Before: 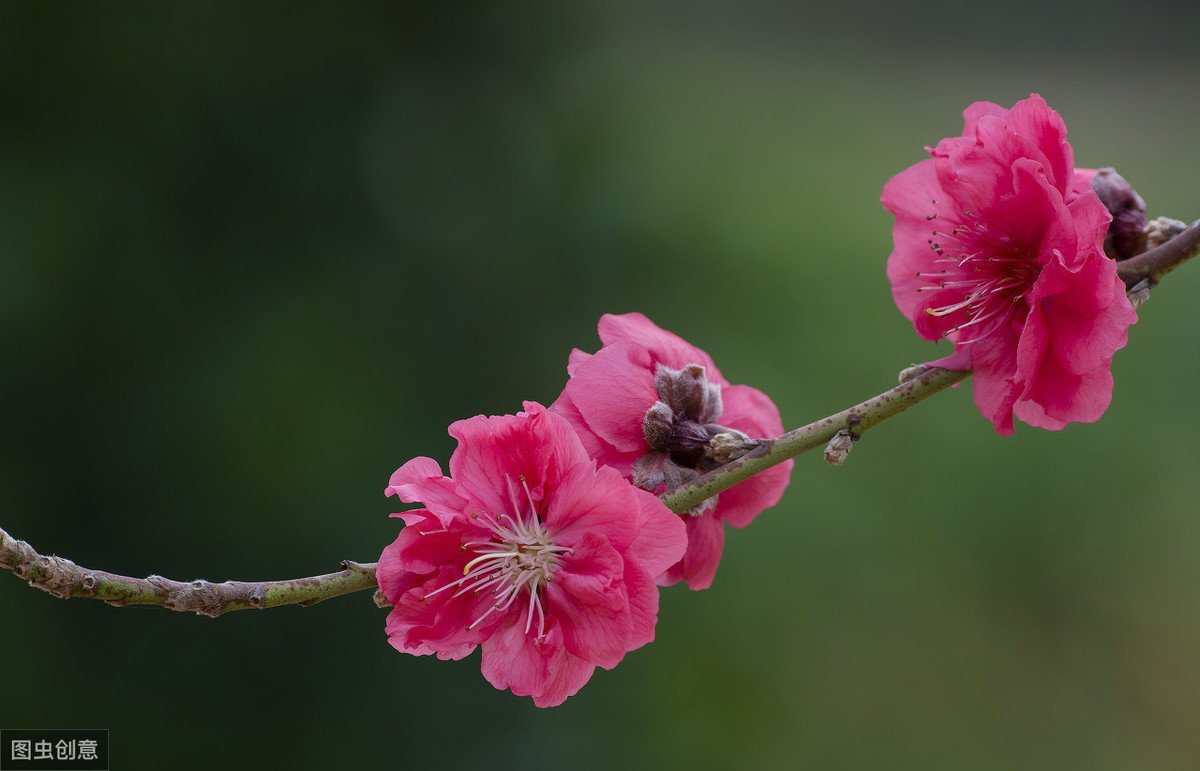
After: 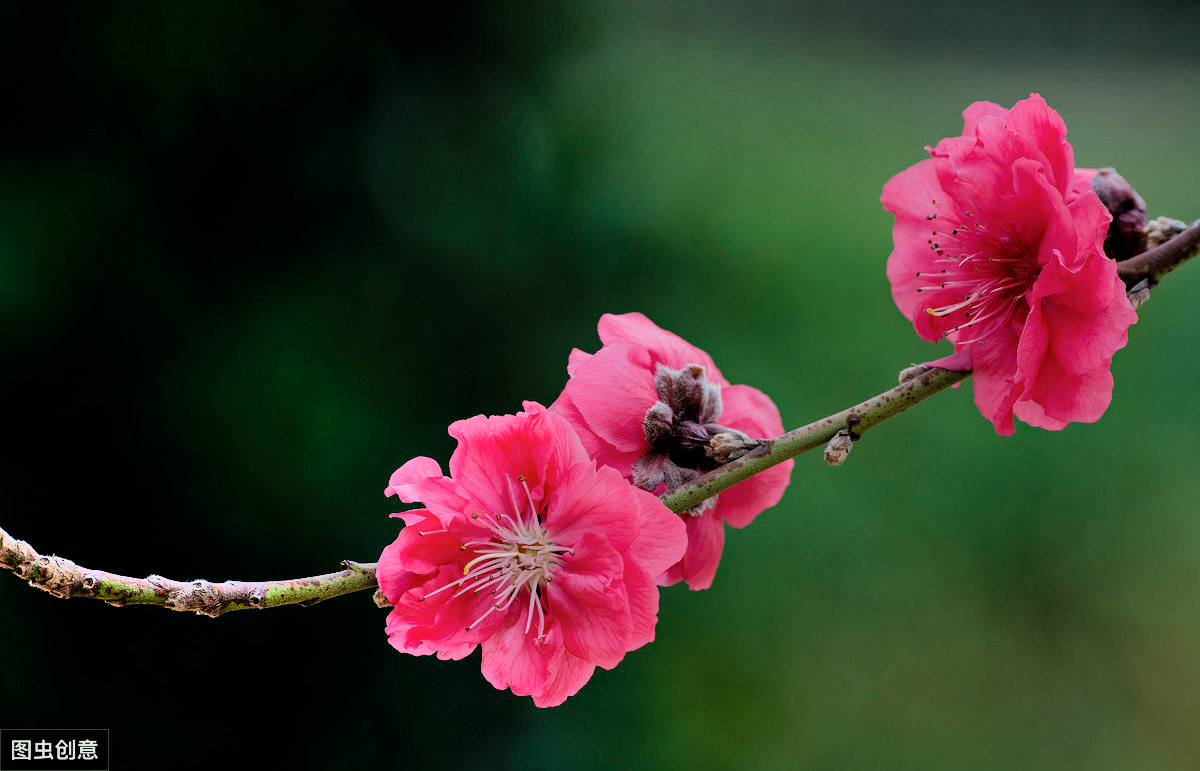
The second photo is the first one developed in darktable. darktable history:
shadows and highlights: white point adjustment 0.1, highlights -70, soften with gaussian
haze removal: compatibility mode true, adaptive false
filmic rgb: black relative exposure -5 EV, hardness 2.88, contrast 1.1
